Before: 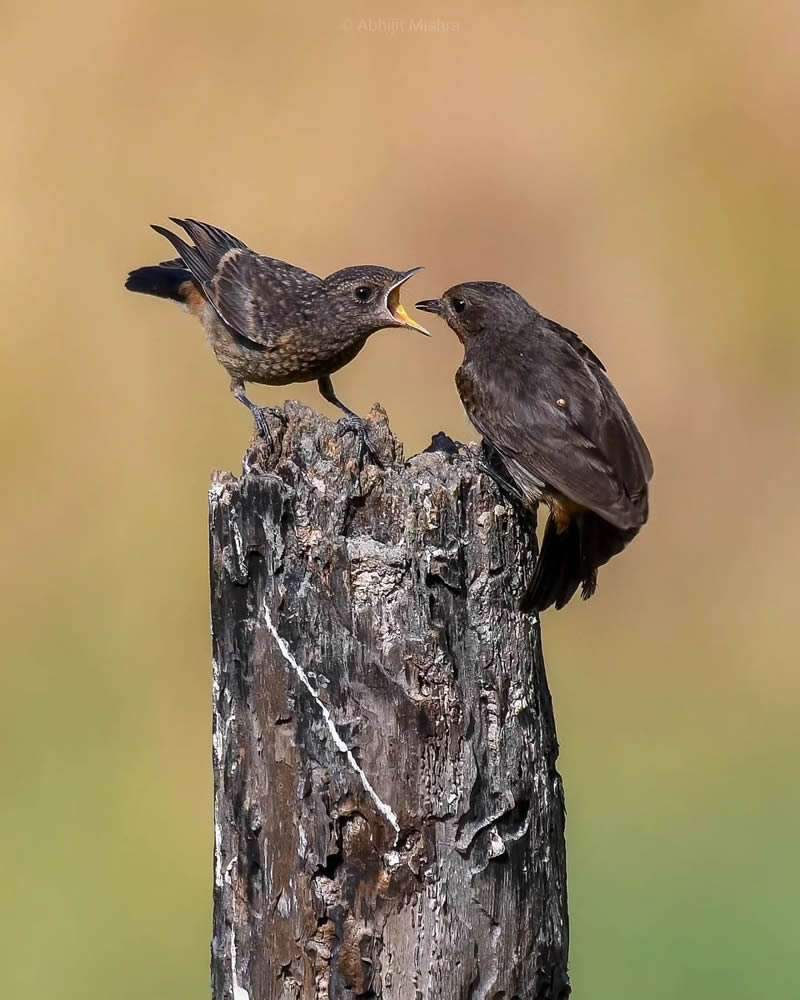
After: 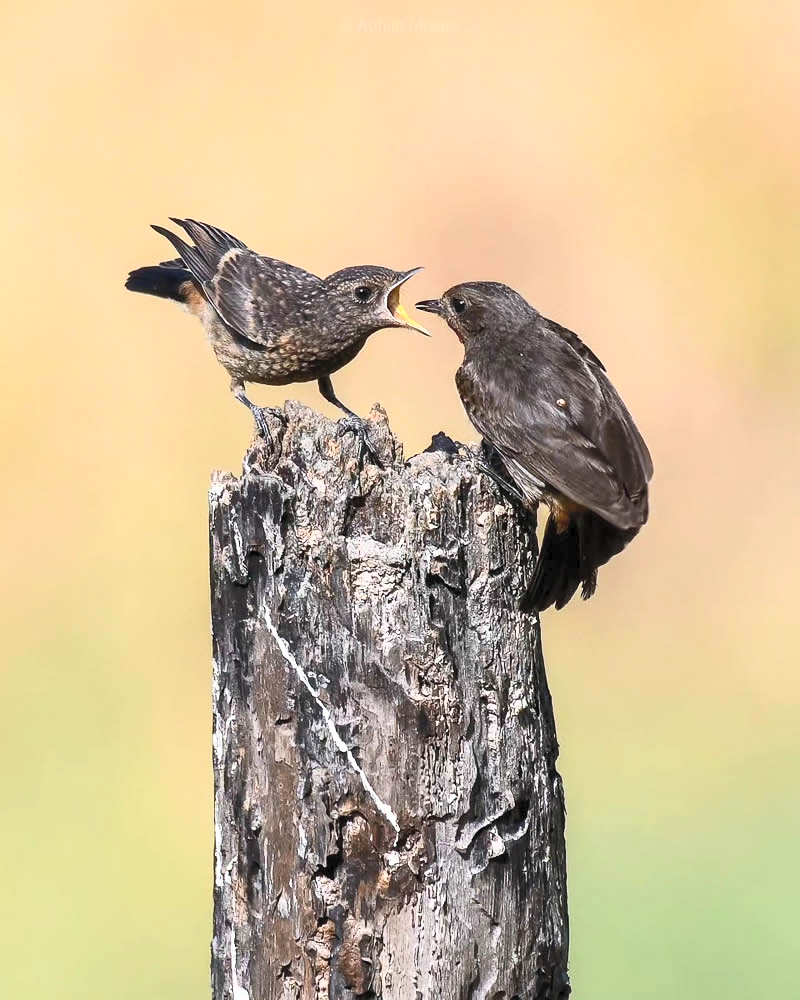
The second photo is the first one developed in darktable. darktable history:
contrast brightness saturation: contrast 0.389, brightness 0.514
